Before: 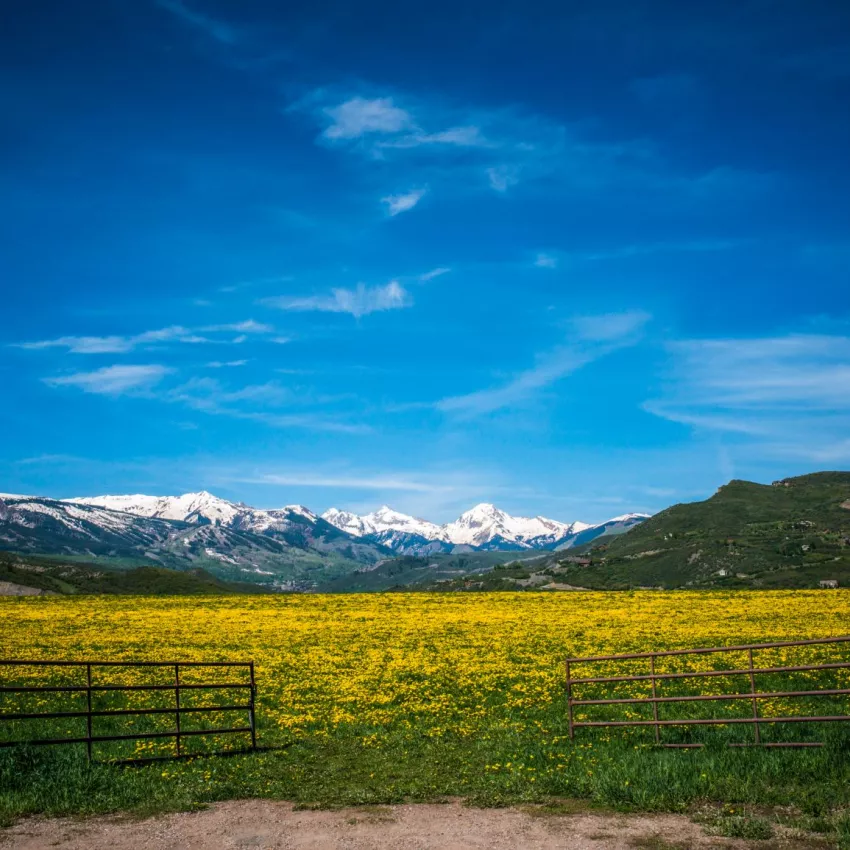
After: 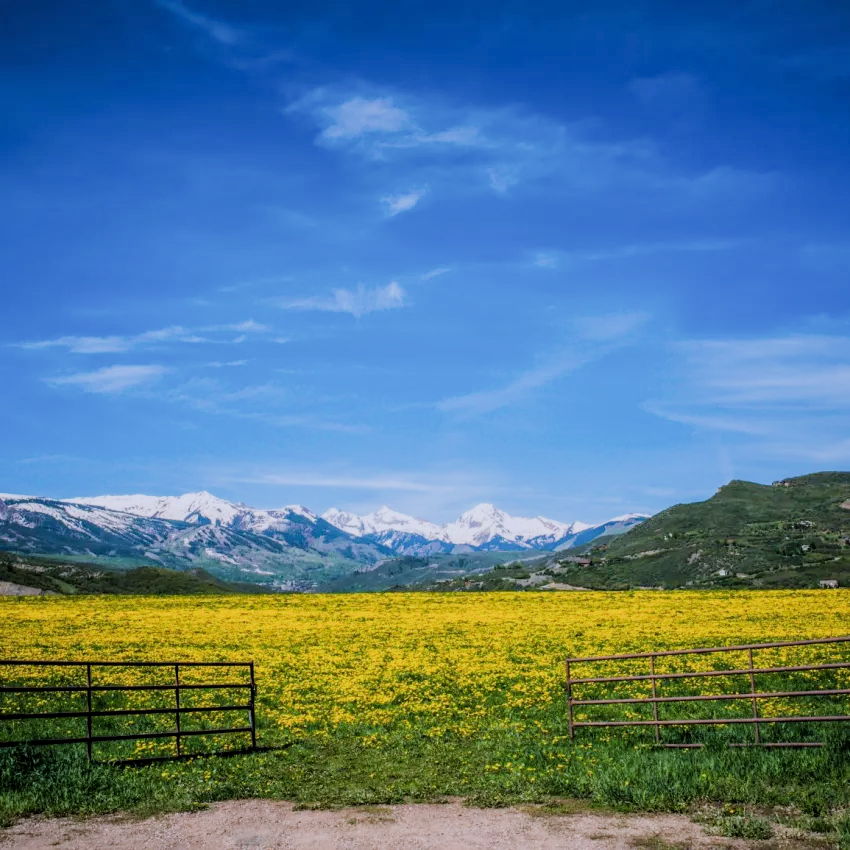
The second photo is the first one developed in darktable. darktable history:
tone equalizer: on, module defaults
exposure: black level correction 0, exposure 0.7 EV, compensate exposure bias true, compensate highlight preservation false
filmic rgb: black relative exposure -6.98 EV, white relative exposure 5.63 EV, hardness 2.86
white balance: red 0.967, blue 1.119, emerald 0.756
local contrast: mode bilateral grid, contrast 10, coarseness 25, detail 115%, midtone range 0.2
